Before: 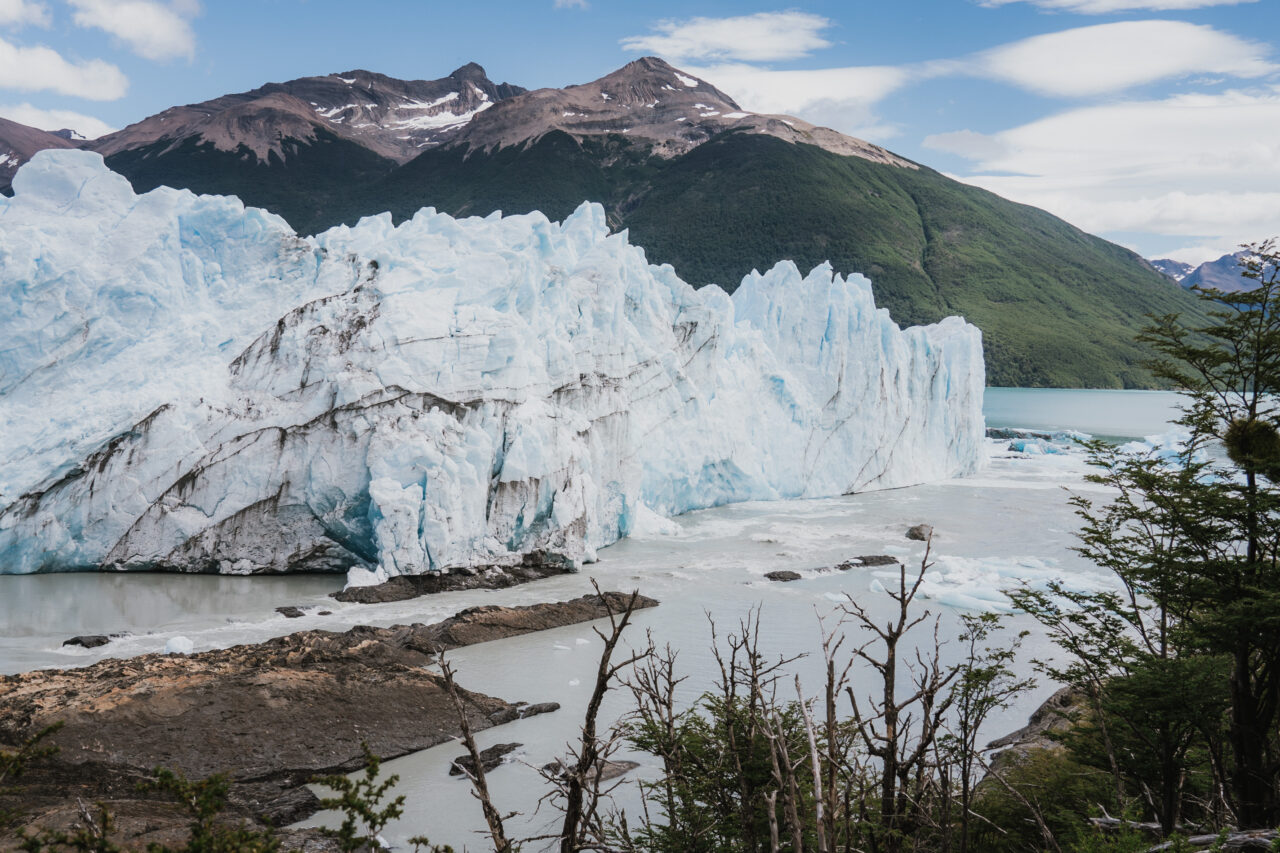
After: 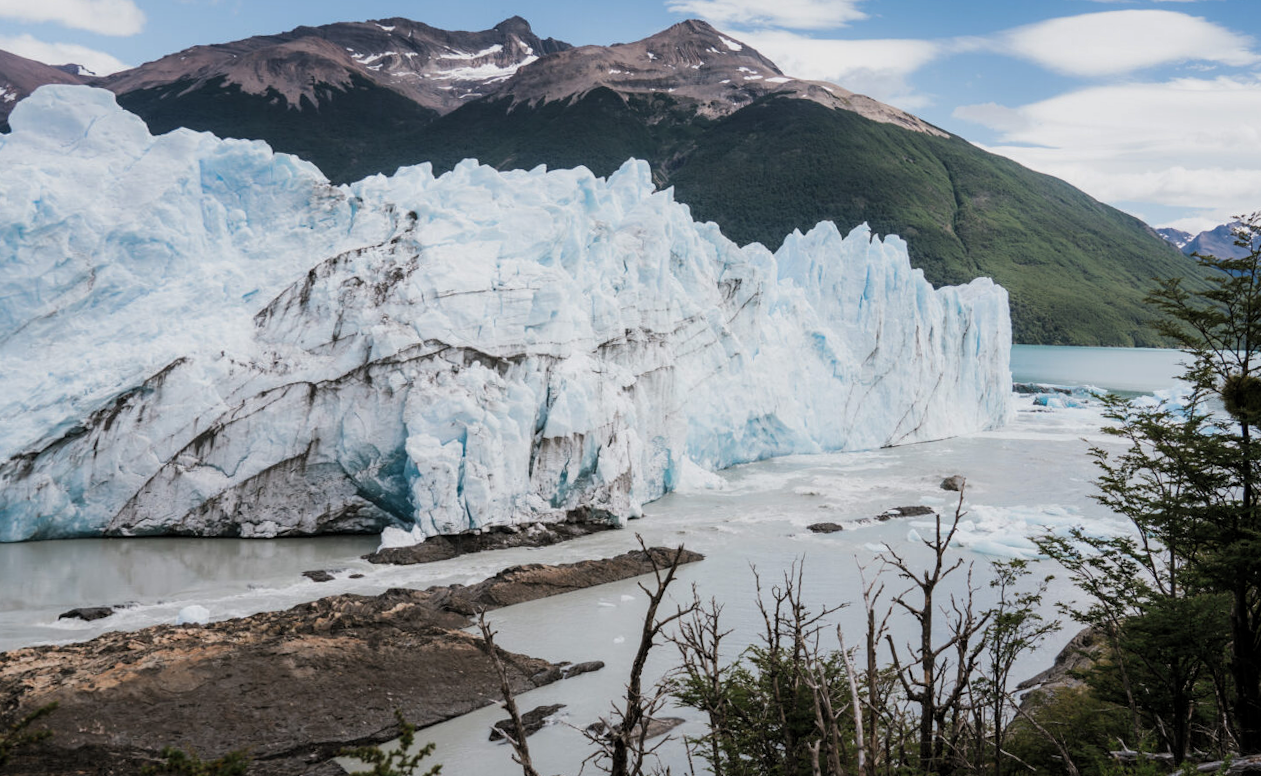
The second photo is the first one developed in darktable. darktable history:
levels: levels [0.026, 0.507, 0.987]
rotate and perspective: rotation -0.013°, lens shift (vertical) -0.027, lens shift (horizontal) 0.178, crop left 0.016, crop right 0.989, crop top 0.082, crop bottom 0.918
